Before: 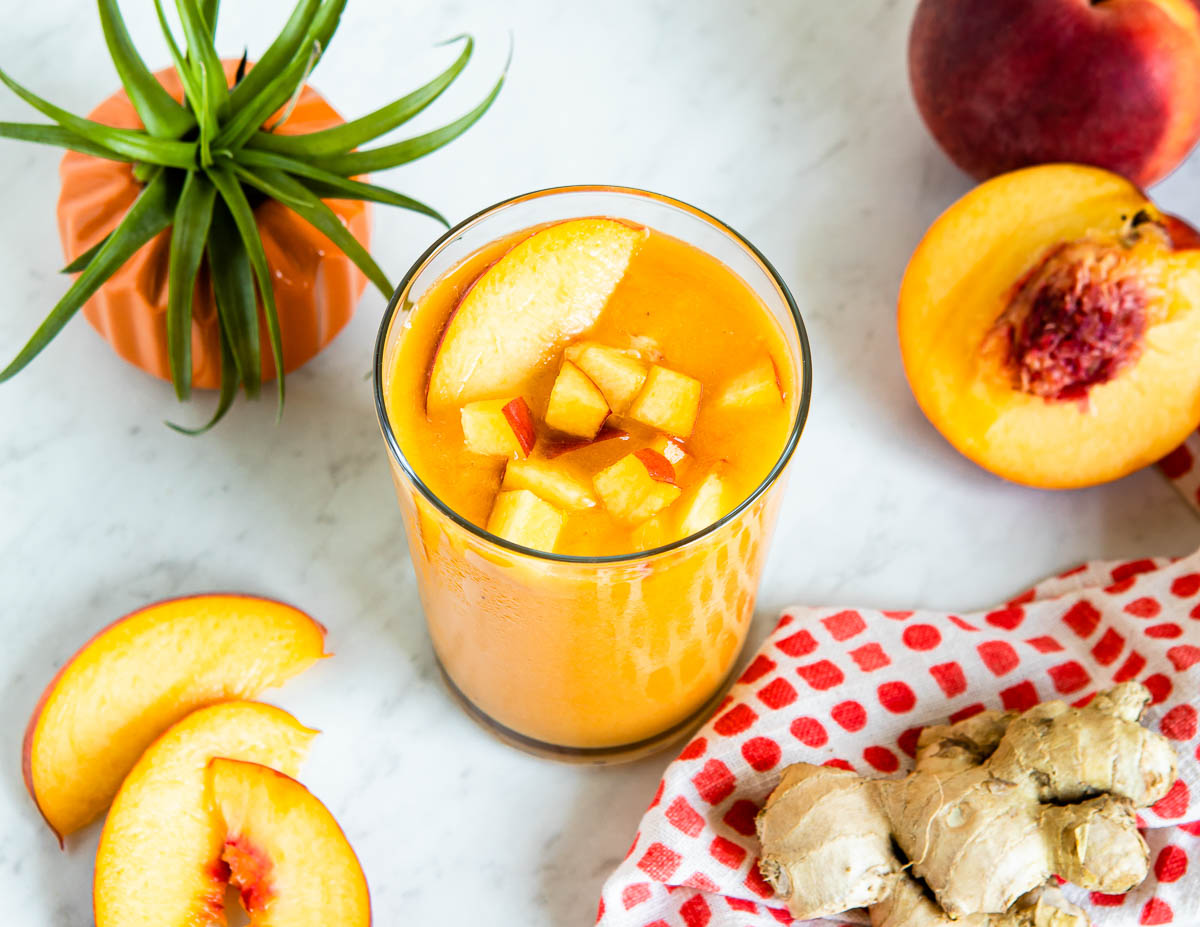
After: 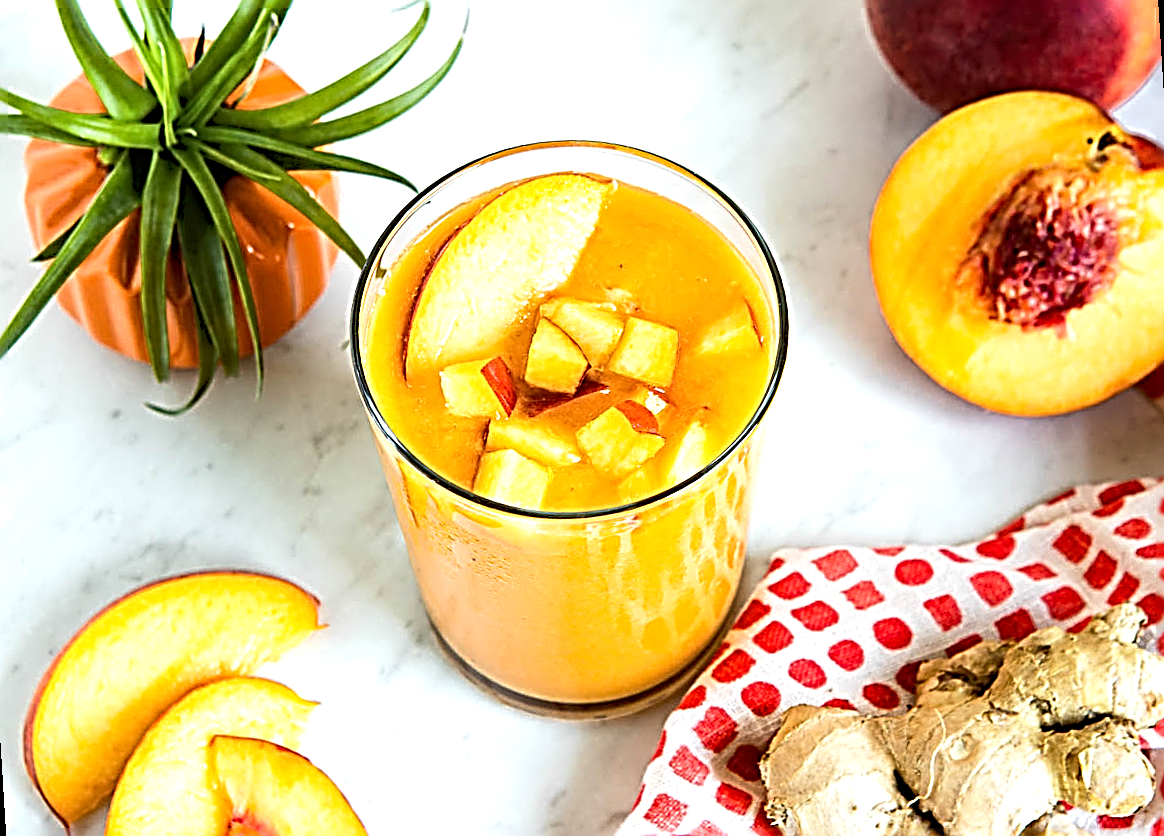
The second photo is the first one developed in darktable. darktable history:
rotate and perspective: rotation -3.52°, crop left 0.036, crop right 0.964, crop top 0.081, crop bottom 0.919
sharpen: radius 3.158, amount 1.731
rgb curve: curves: ch0 [(0, 0) (0.093, 0.159) (0.241, 0.265) (0.414, 0.42) (1, 1)], compensate middle gray true, preserve colors basic power
tone equalizer: -8 EV -0.417 EV, -7 EV -0.389 EV, -6 EV -0.333 EV, -5 EV -0.222 EV, -3 EV 0.222 EV, -2 EV 0.333 EV, -1 EV 0.389 EV, +0 EV 0.417 EV, edges refinement/feathering 500, mask exposure compensation -1.57 EV, preserve details no
